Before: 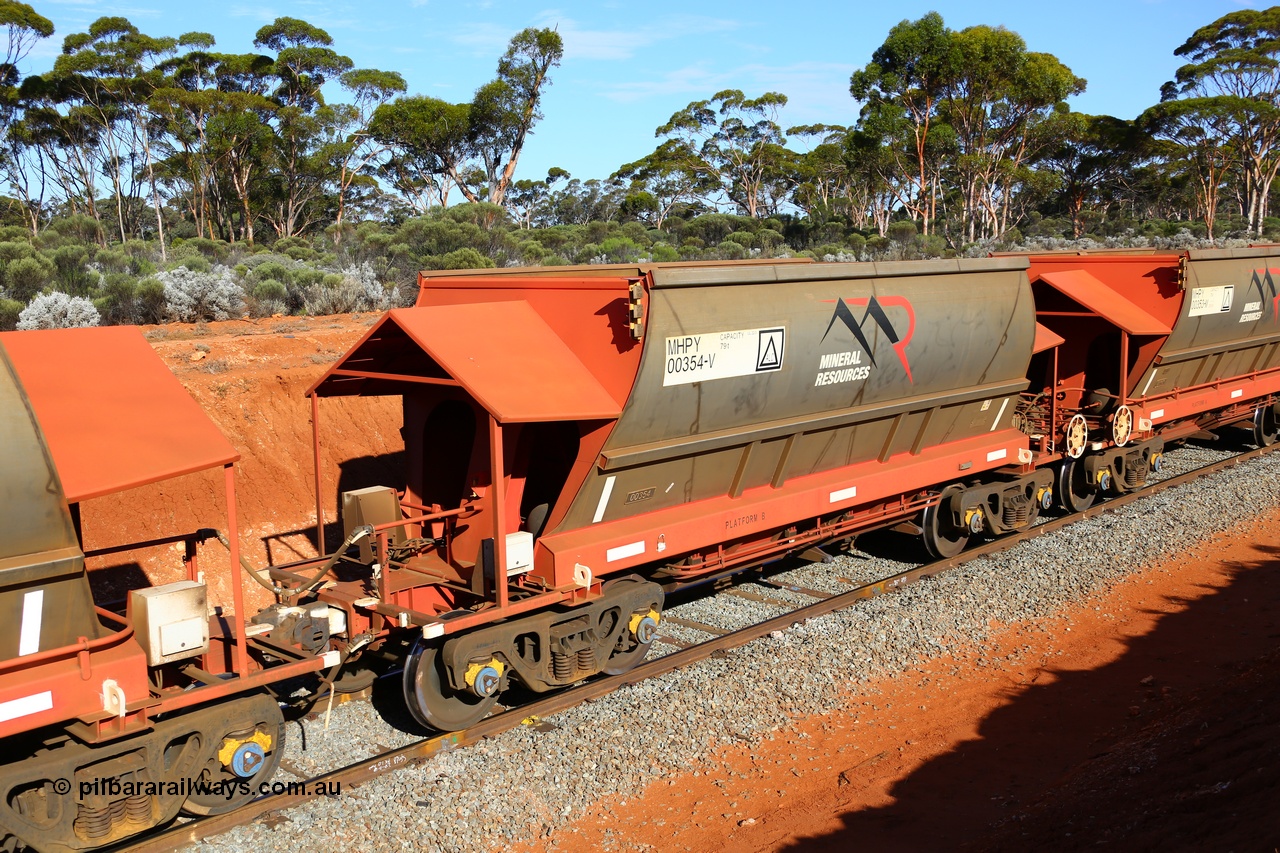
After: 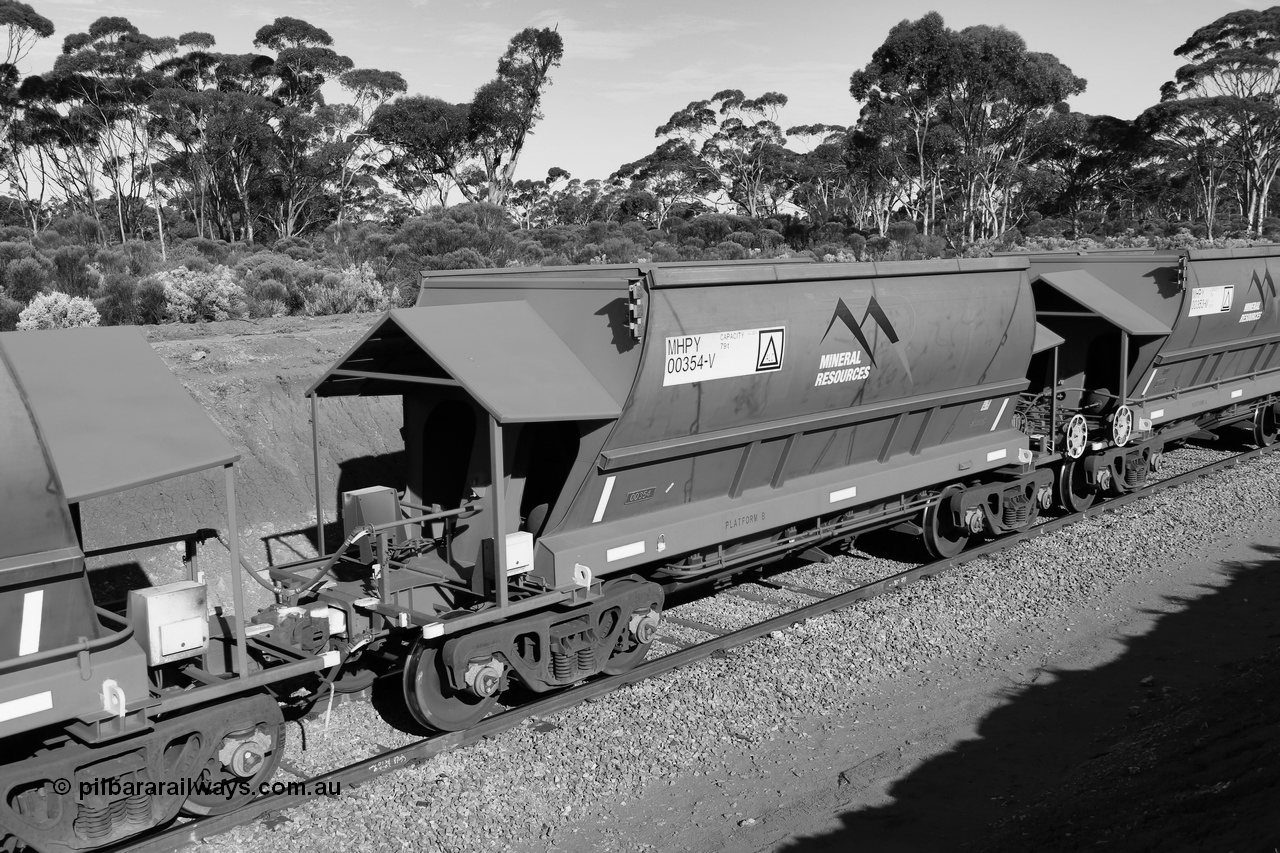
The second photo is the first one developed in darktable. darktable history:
color calibration: output gray [0.28, 0.41, 0.31, 0], illuminant same as pipeline (D50), adaptation XYZ, x 0.345, y 0.358, temperature 5022.74 K
shadows and highlights: shadows 30.71, highlights -62.53, soften with gaussian
